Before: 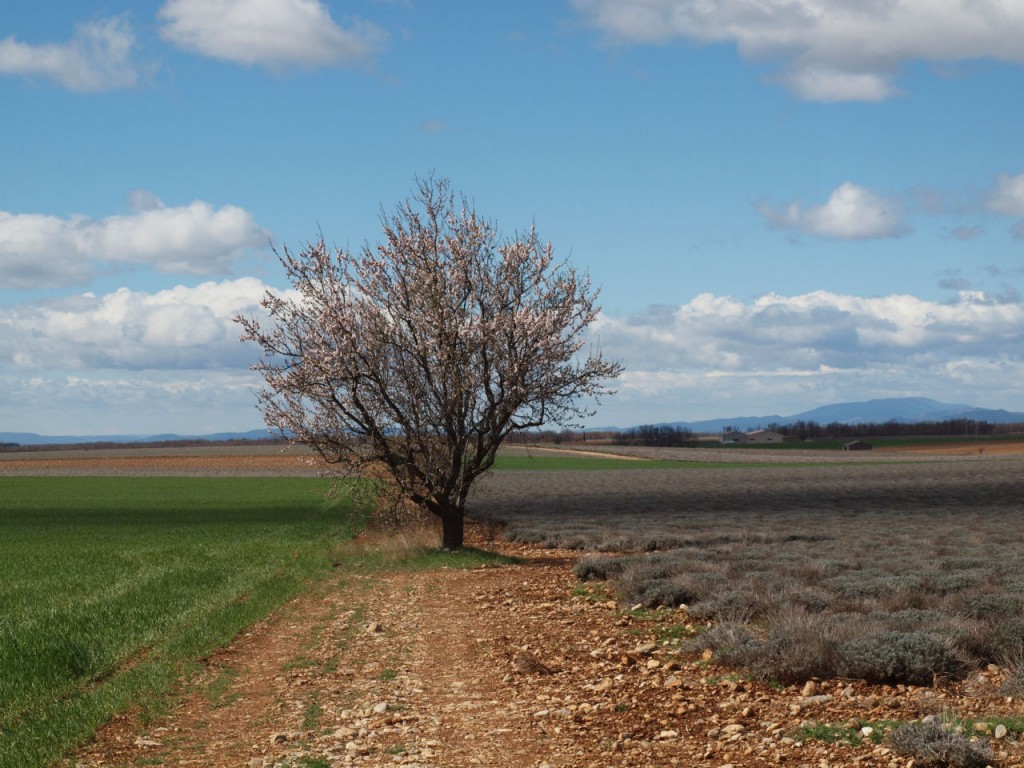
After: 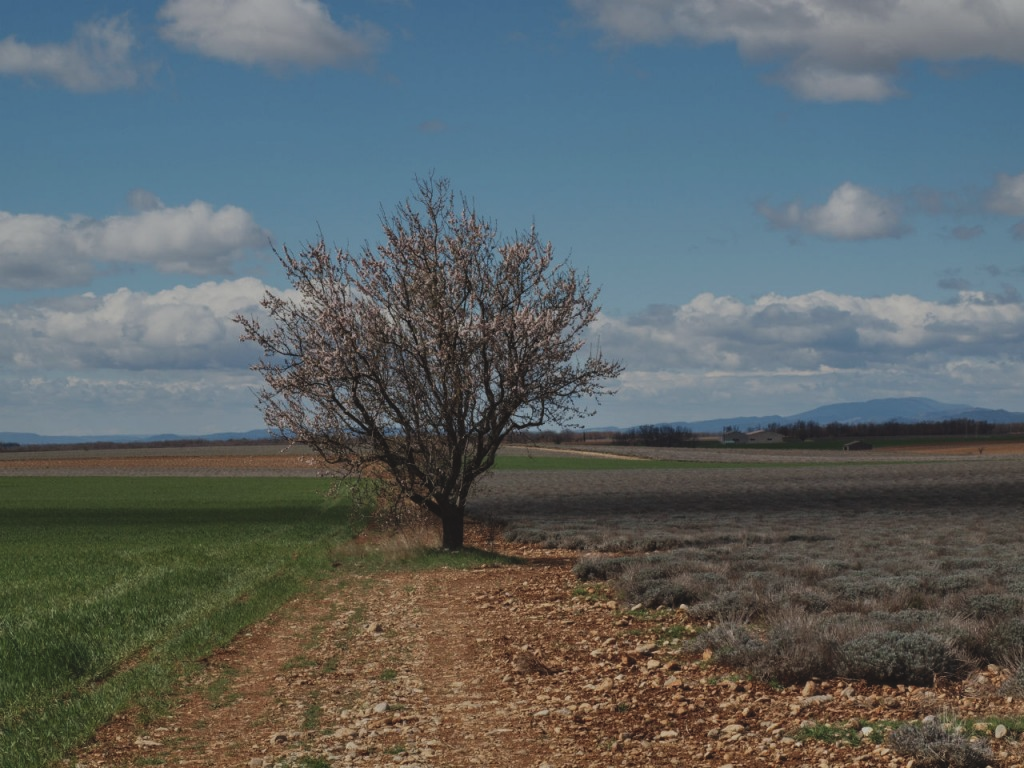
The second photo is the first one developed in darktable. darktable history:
shadows and highlights: low approximation 0.01, soften with gaussian
exposure: black level correction -0.016, exposure -1.018 EV, compensate highlight preservation false
local contrast: highlights 100%, shadows 100%, detail 120%, midtone range 0.2
